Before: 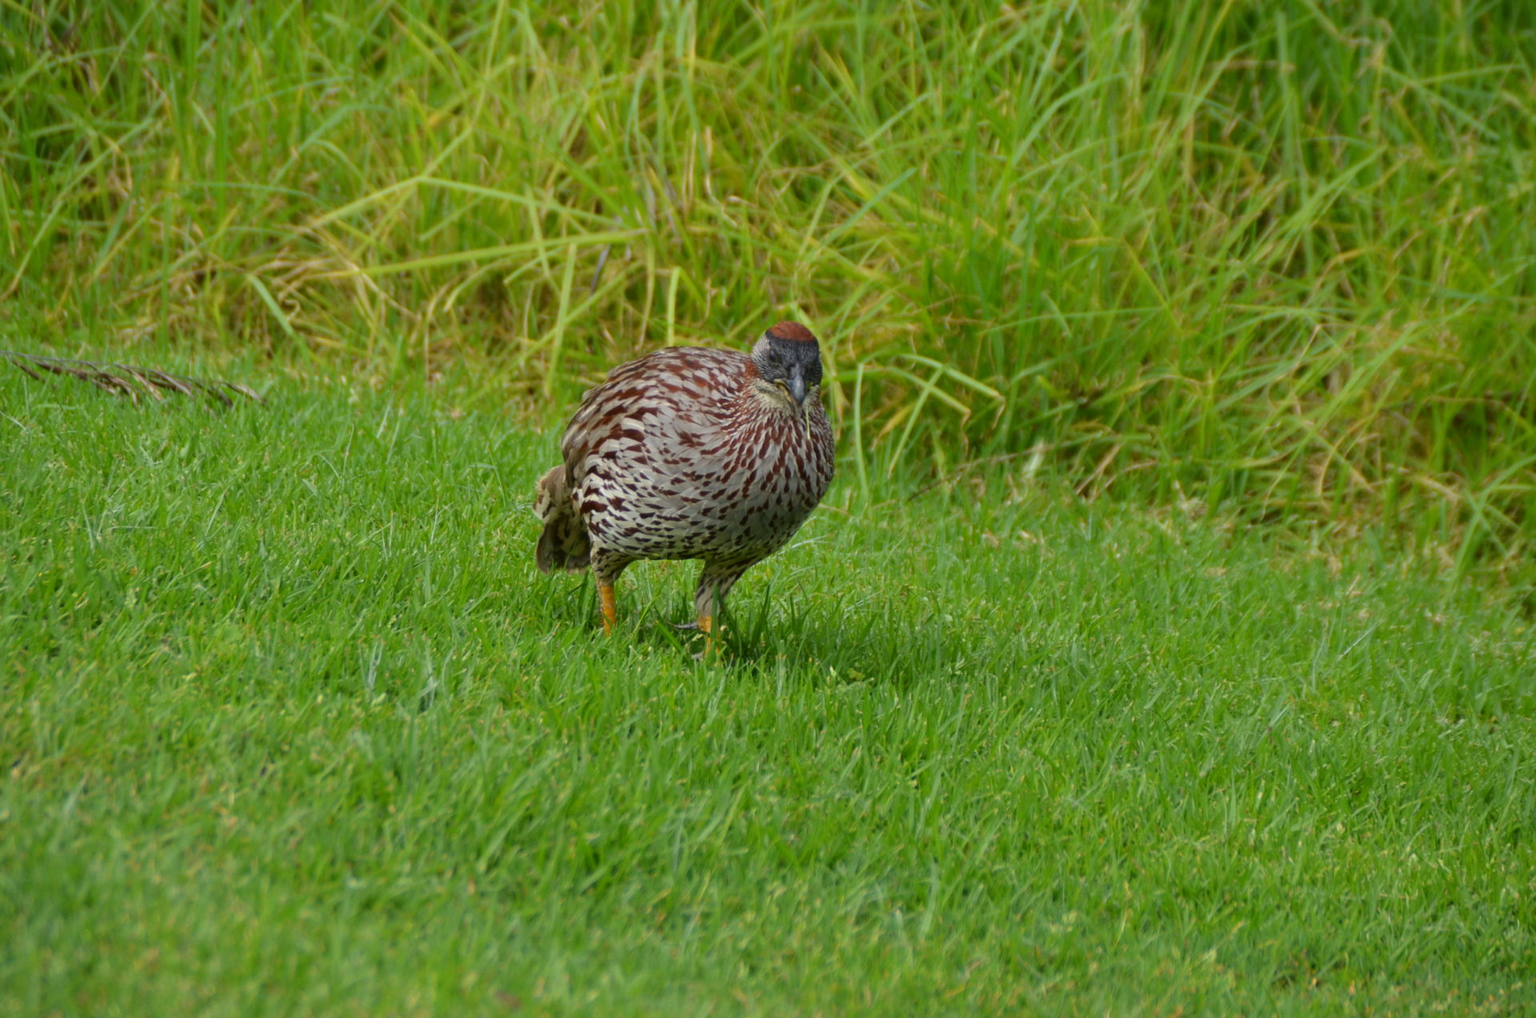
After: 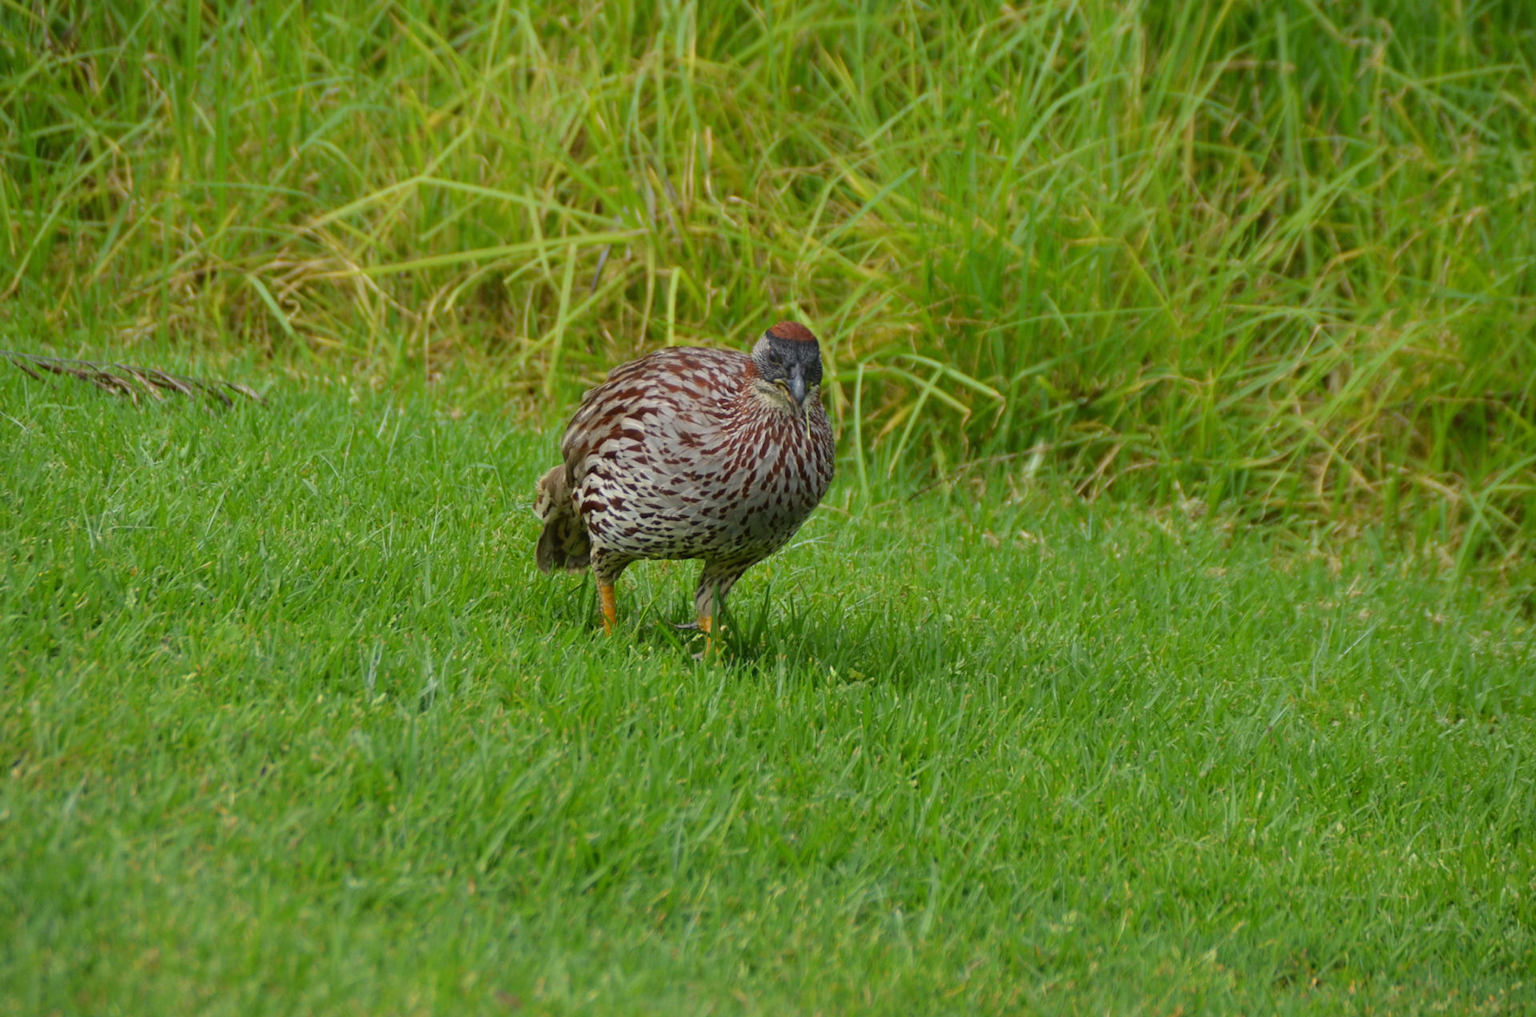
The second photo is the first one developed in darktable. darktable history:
contrast equalizer: octaves 7, y [[0.5, 0.5, 0.472, 0.5, 0.5, 0.5], [0.5 ×6], [0.5 ×6], [0 ×6], [0 ×6]]
